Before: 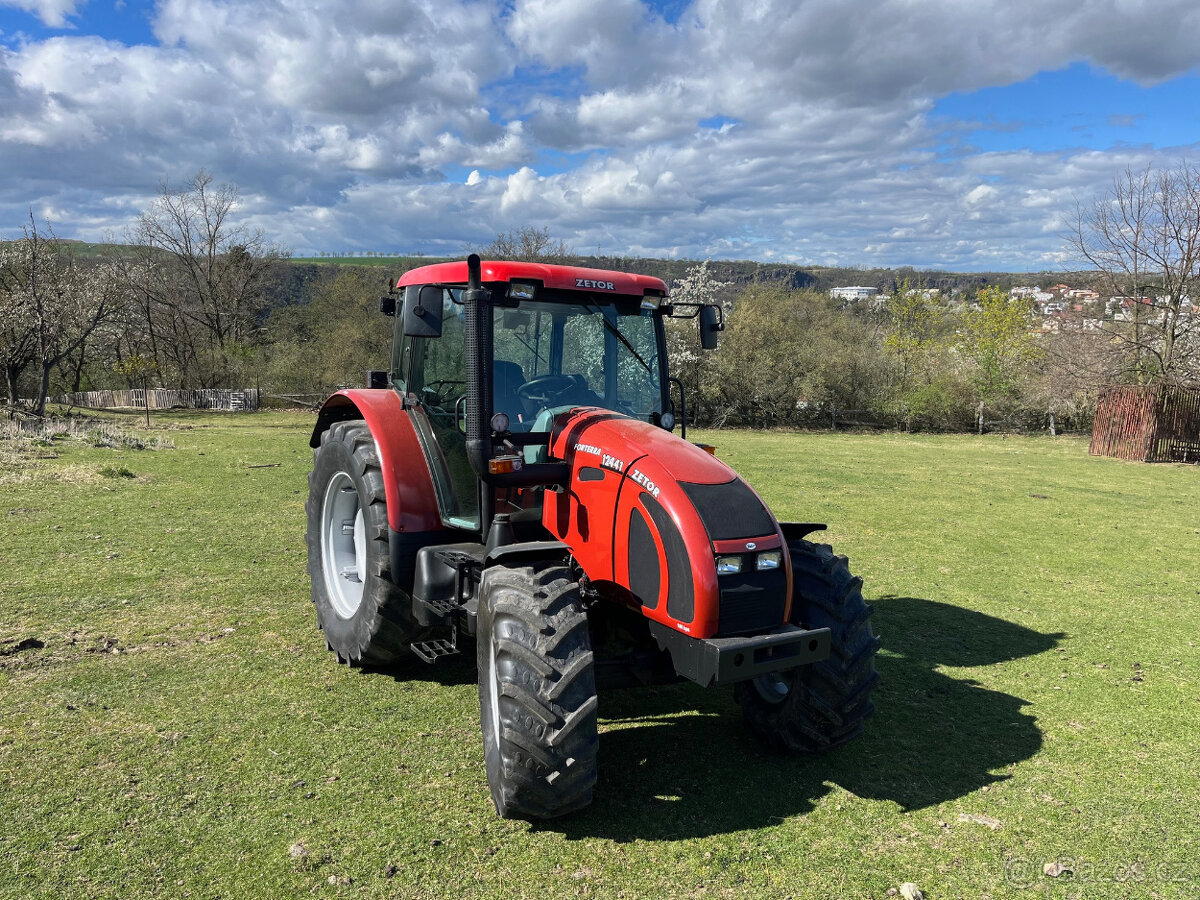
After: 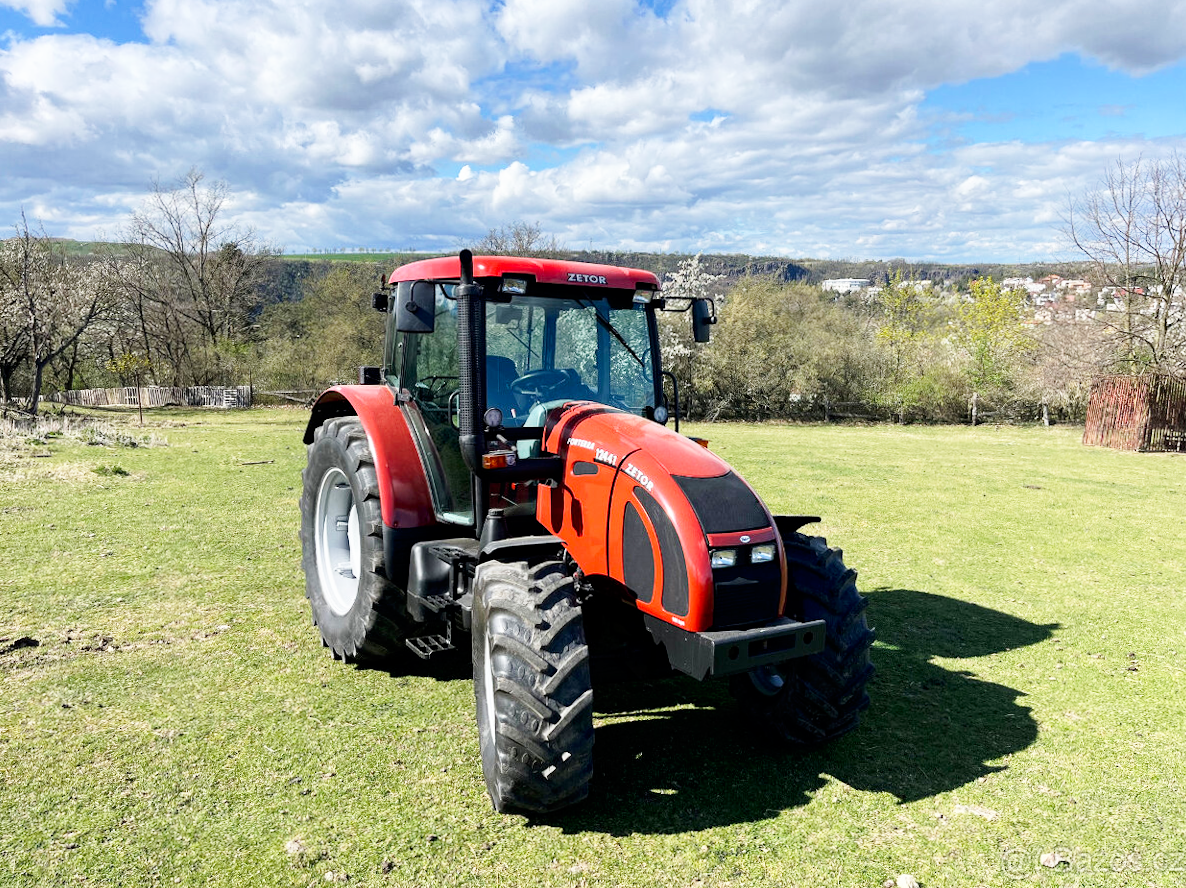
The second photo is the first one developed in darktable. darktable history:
exposure: black level correction 0.001, exposure 0.014 EV, compensate highlight preservation false
rotate and perspective: rotation -0.45°, automatic cropping original format, crop left 0.008, crop right 0.992, crop top 0.012, crop bottom 0.988
base curve: curves: ch0 [(0, 0) (0.005, 0.002) (0.15, 0.3) (0.4, 0.7) (0.75, 0.95) (1, 1)], preserve colors none
